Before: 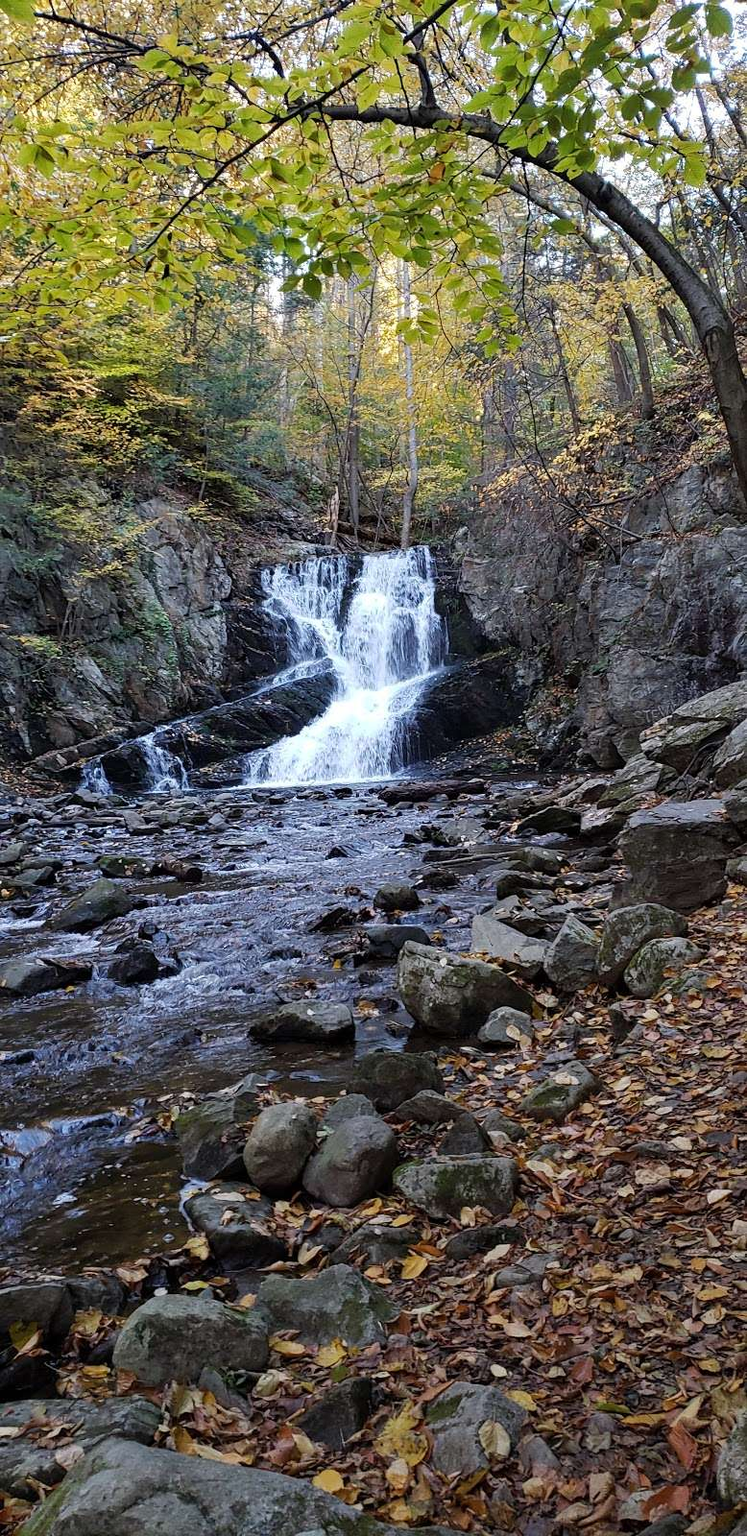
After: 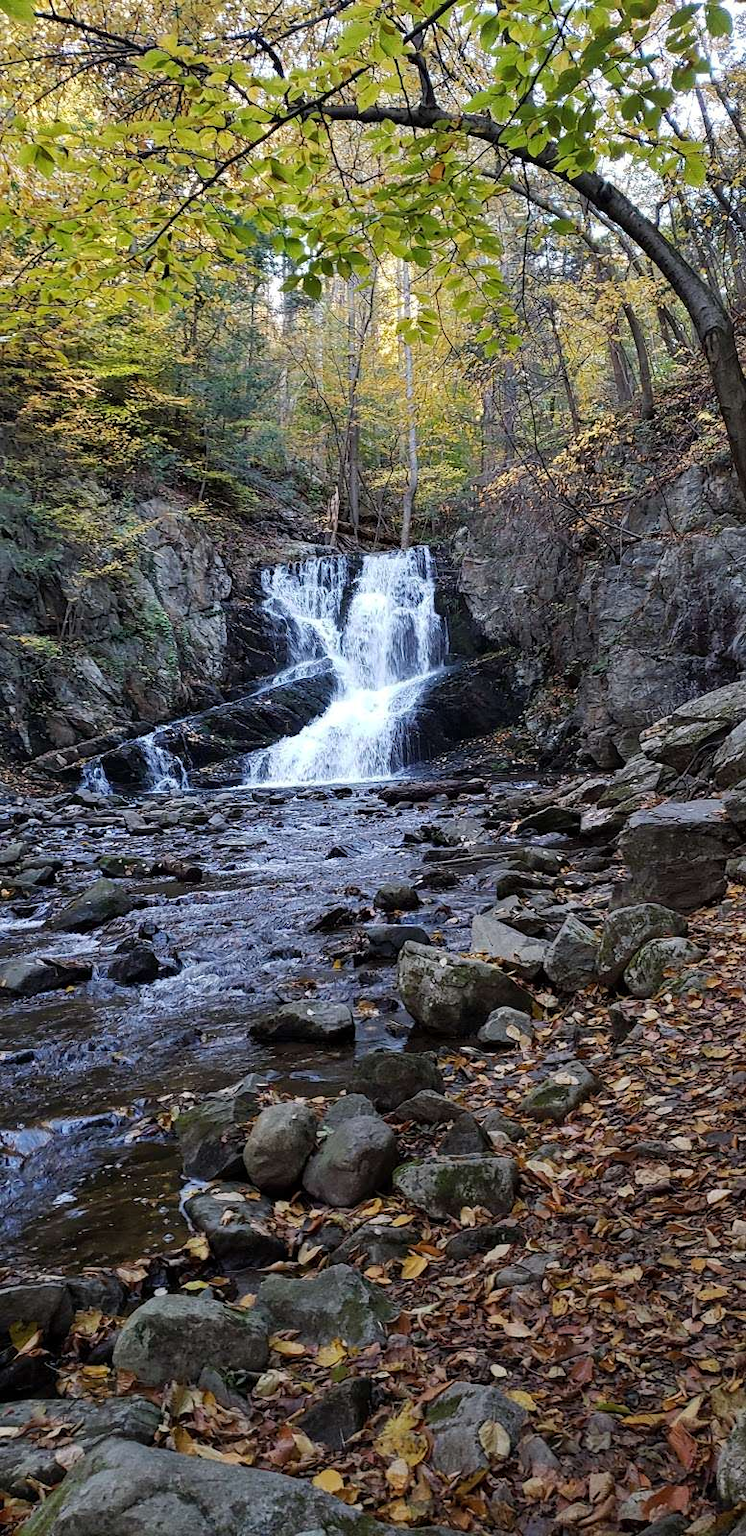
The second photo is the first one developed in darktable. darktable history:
local contrast: mode bilateral grid, contrast 10, coarseness 26, detail 111%, midtone range 0.2
